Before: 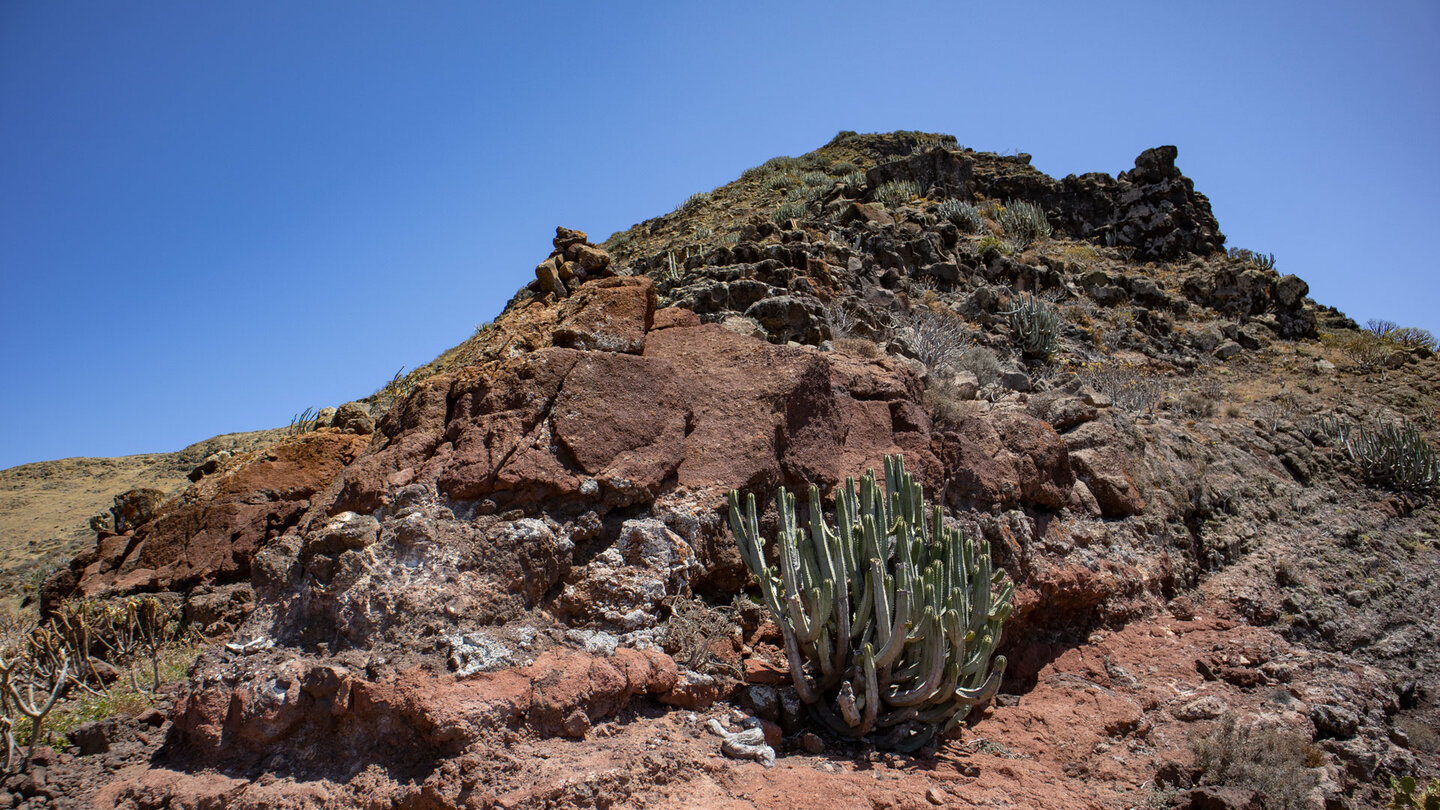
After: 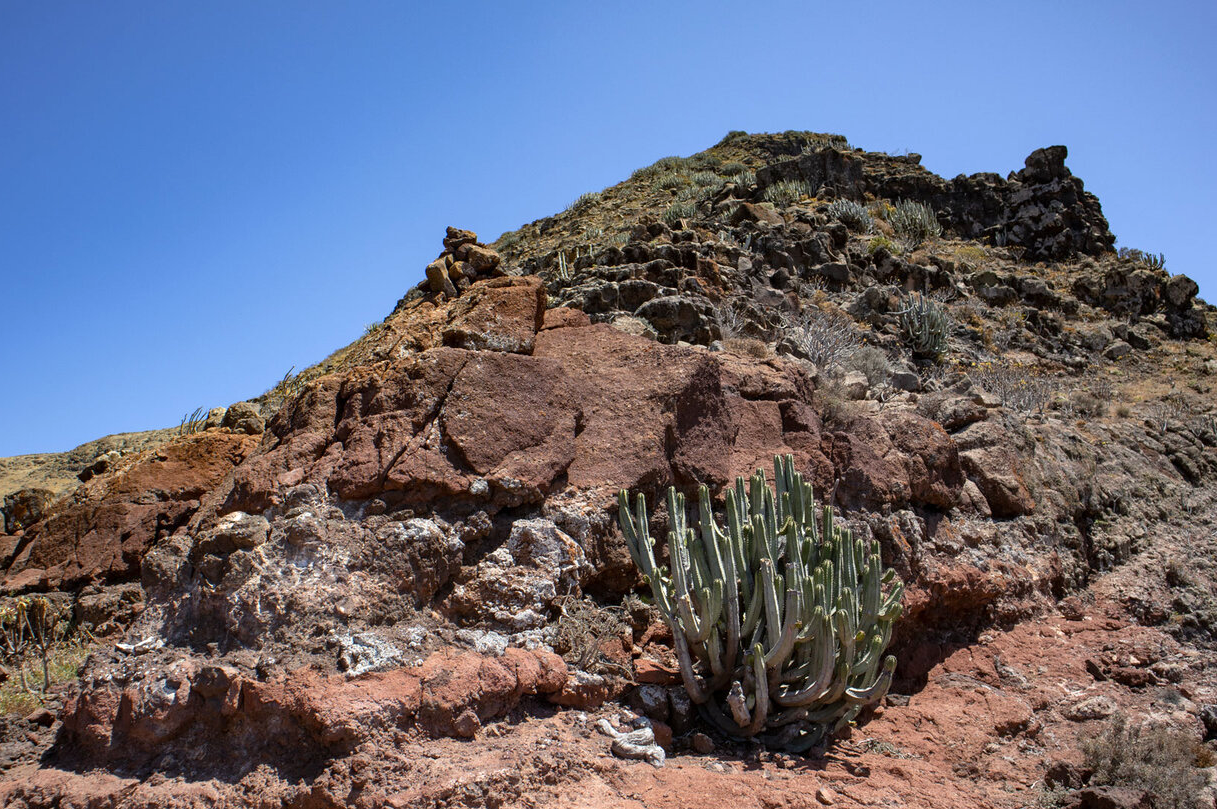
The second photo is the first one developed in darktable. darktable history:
crop: left 7.64%, right 7.823%
exposure: exposure 0.202 EV, compensate exposure bias true, compensate highlight preservation false
